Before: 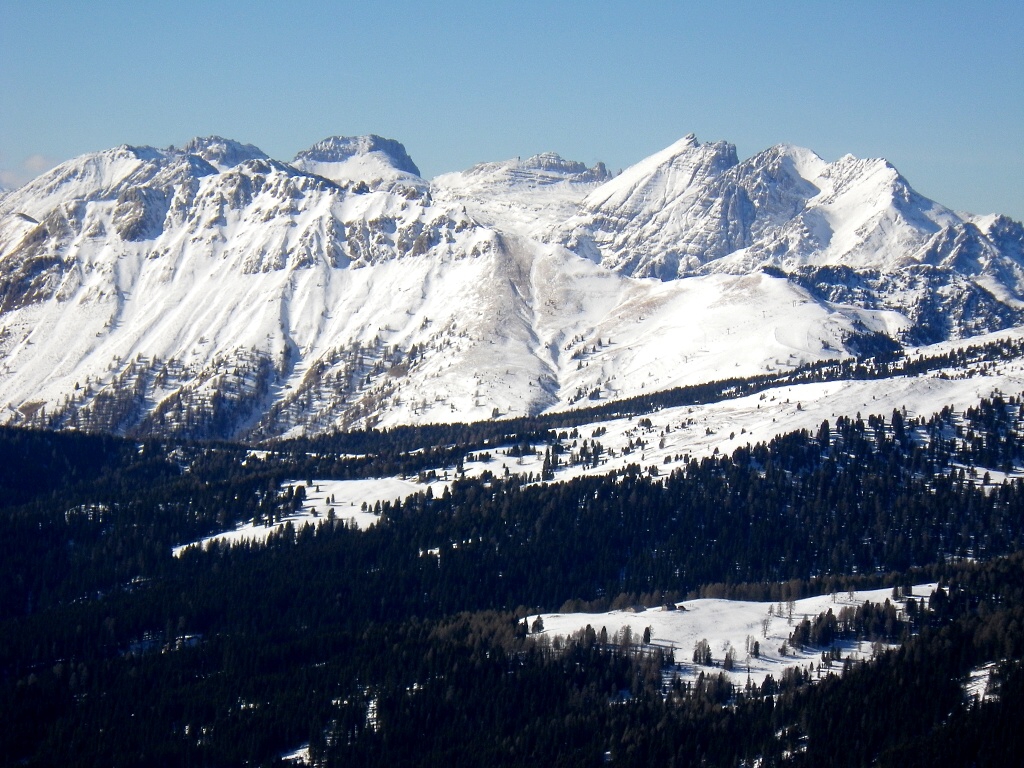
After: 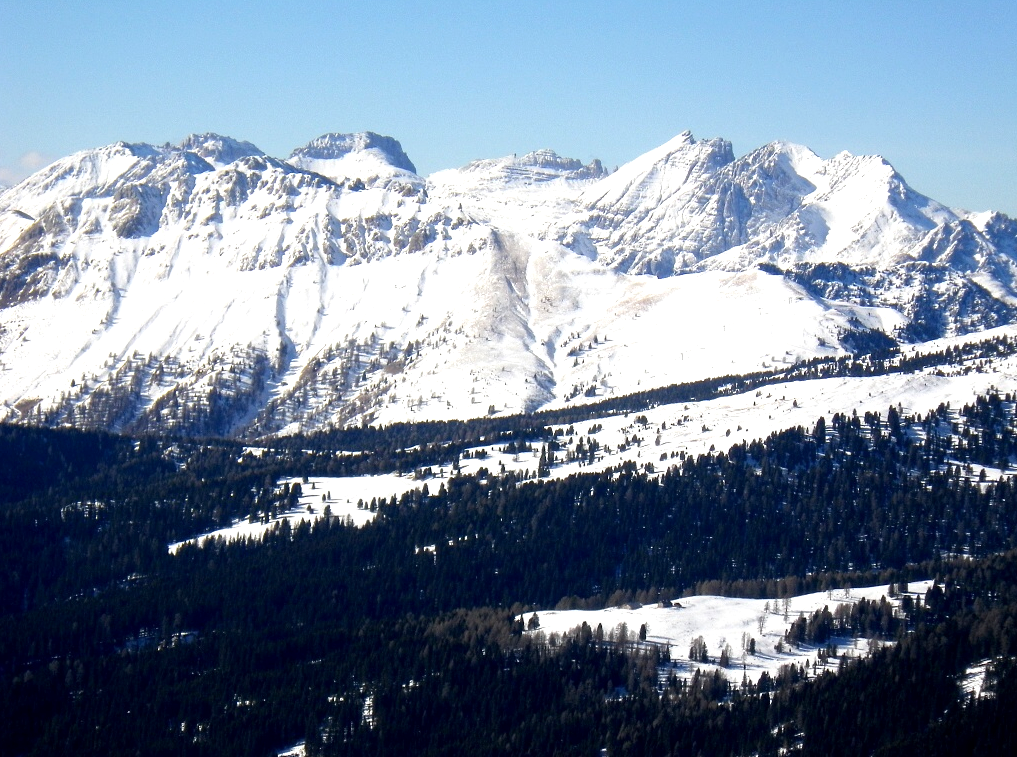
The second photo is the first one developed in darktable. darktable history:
crop: left 0.469%, top 0.499%, right 0.192%, bottom 0.879%
exposure: black level correction 0.001, exposure 0.498 EV, compensate exposure bias true, compensate highlight preservation false
